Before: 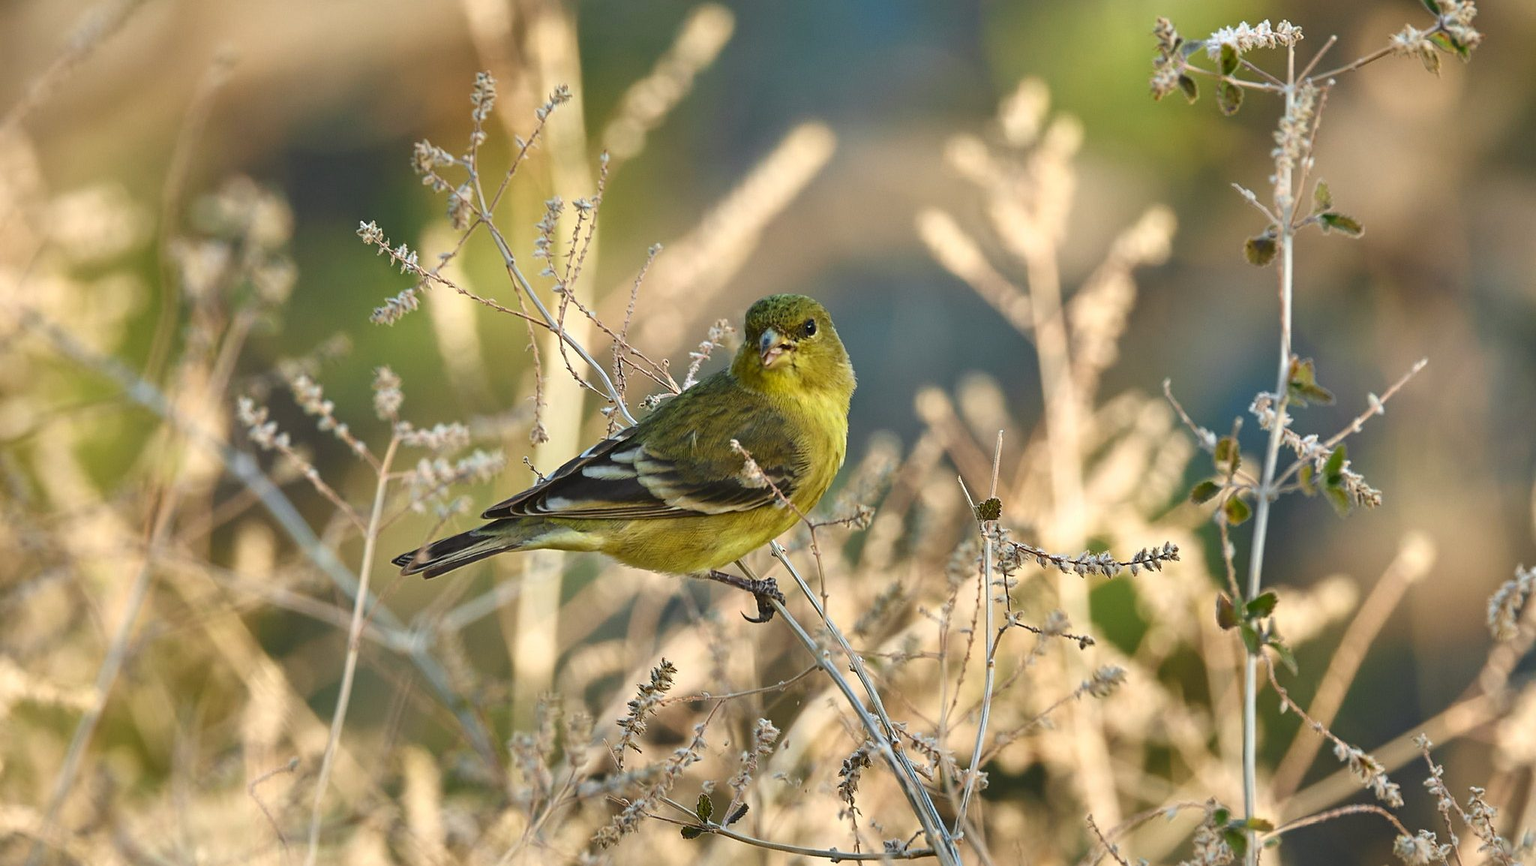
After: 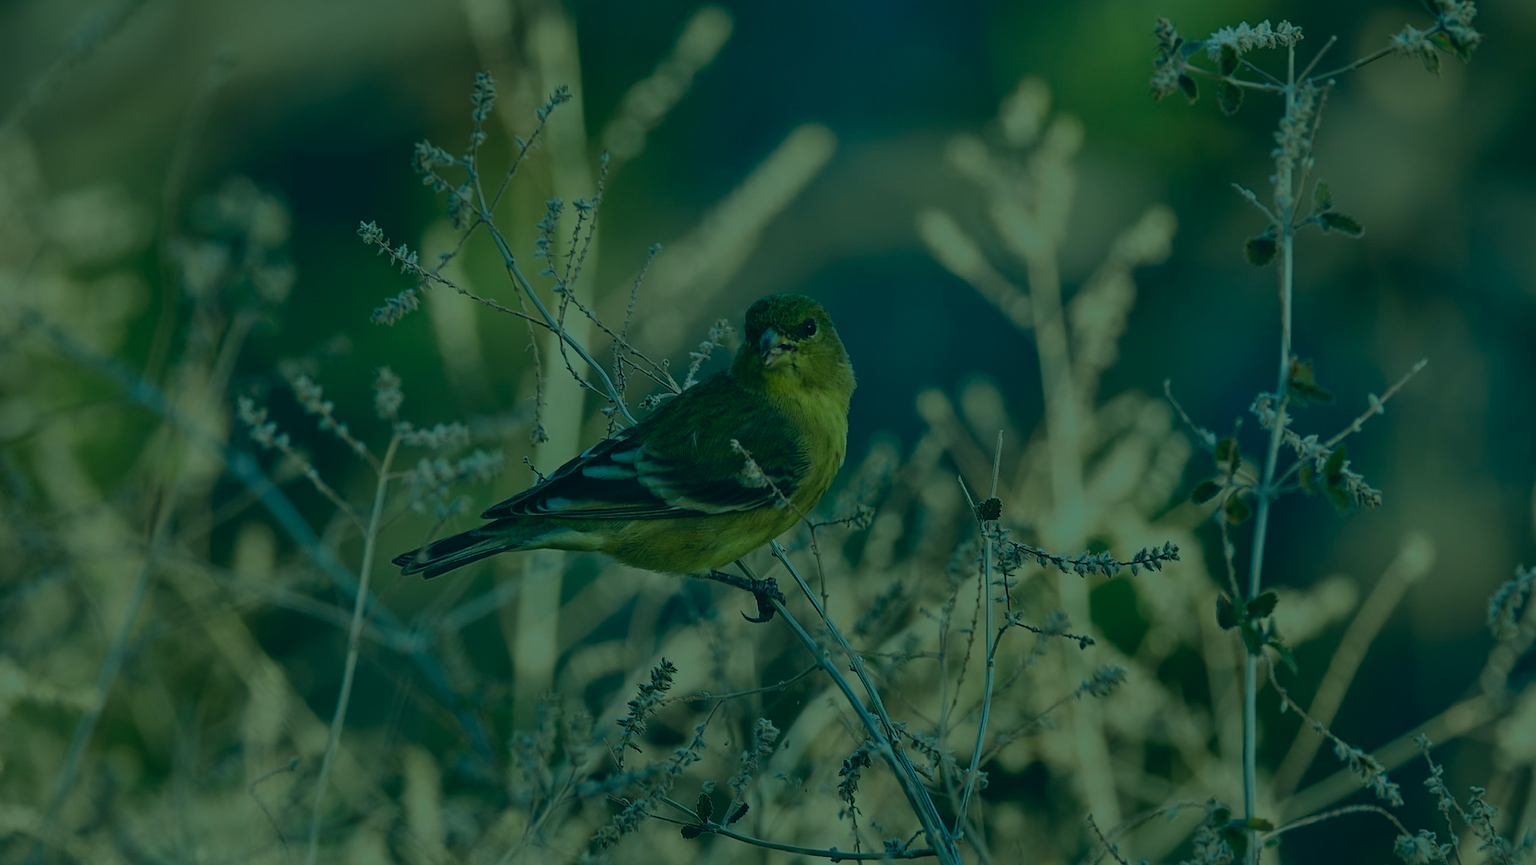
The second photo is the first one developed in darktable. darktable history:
exposure: exposure -2.378 EV, compensate highlight preservation false
color correction: highlights a* -19.94, highlights b* 9.8, shadows a* -20.79, shadows b* -10.37
